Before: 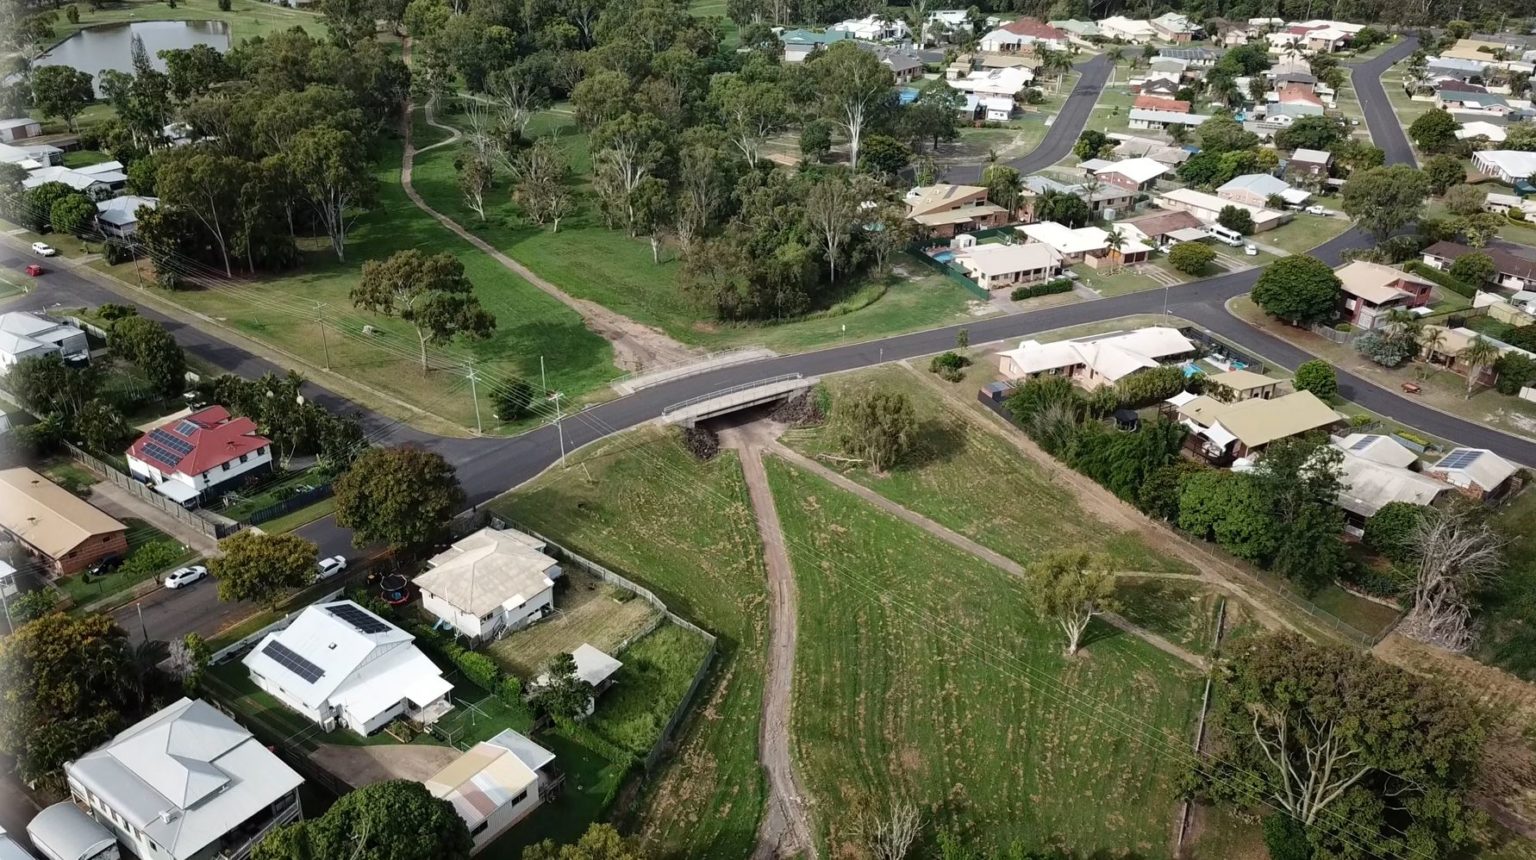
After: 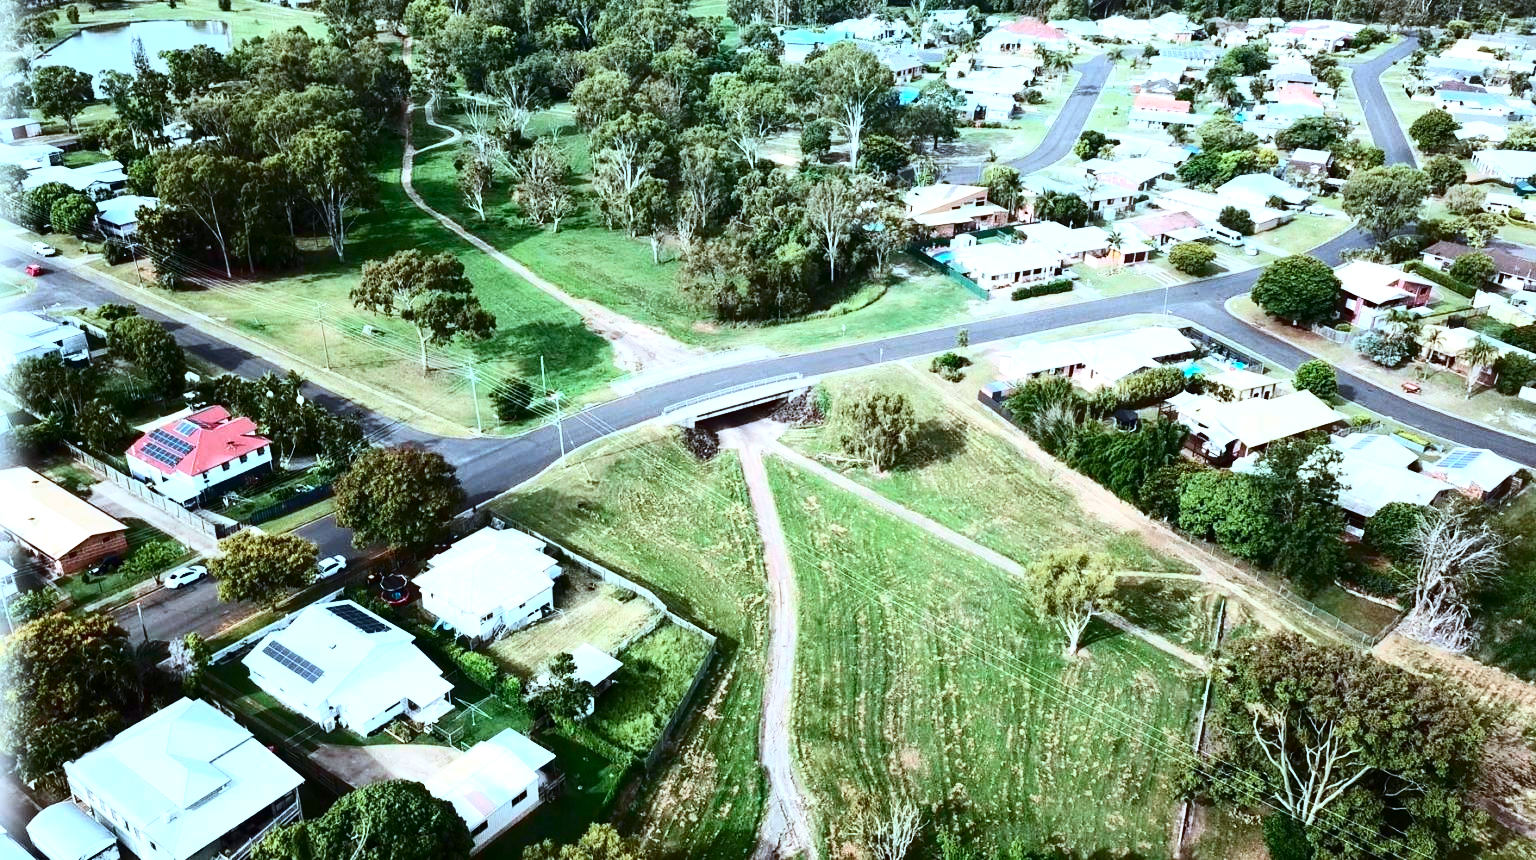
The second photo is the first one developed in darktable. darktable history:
contrast brightness saturation: contrast 0.406, brightness 0.042, saturation 0.252
exposure: exposure 1.144 EV, compensate highlight preservation false
color correction: highlights a* -9.74, highlights b* -21.42
